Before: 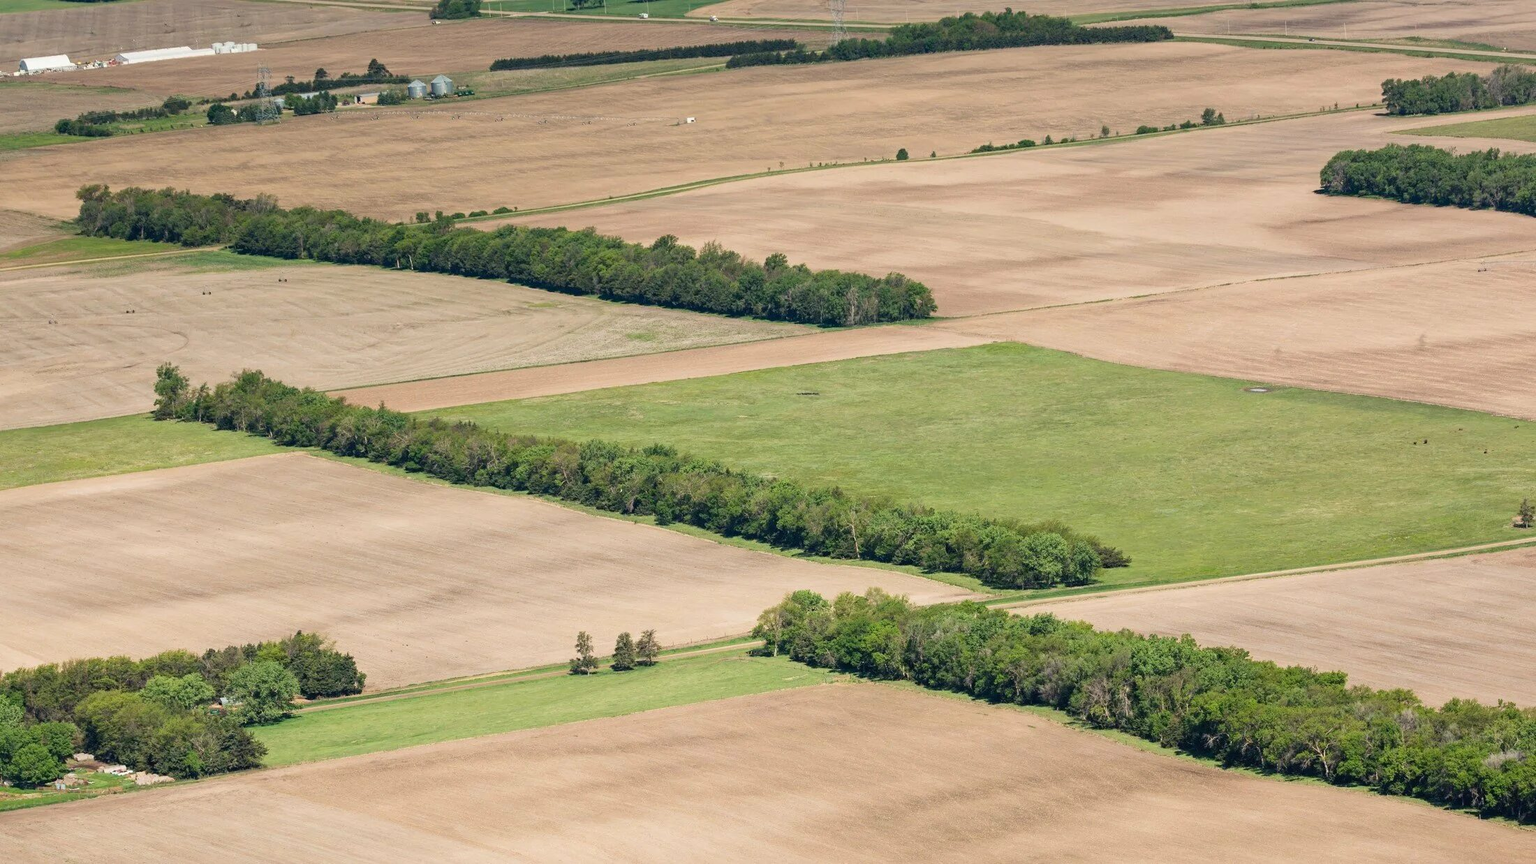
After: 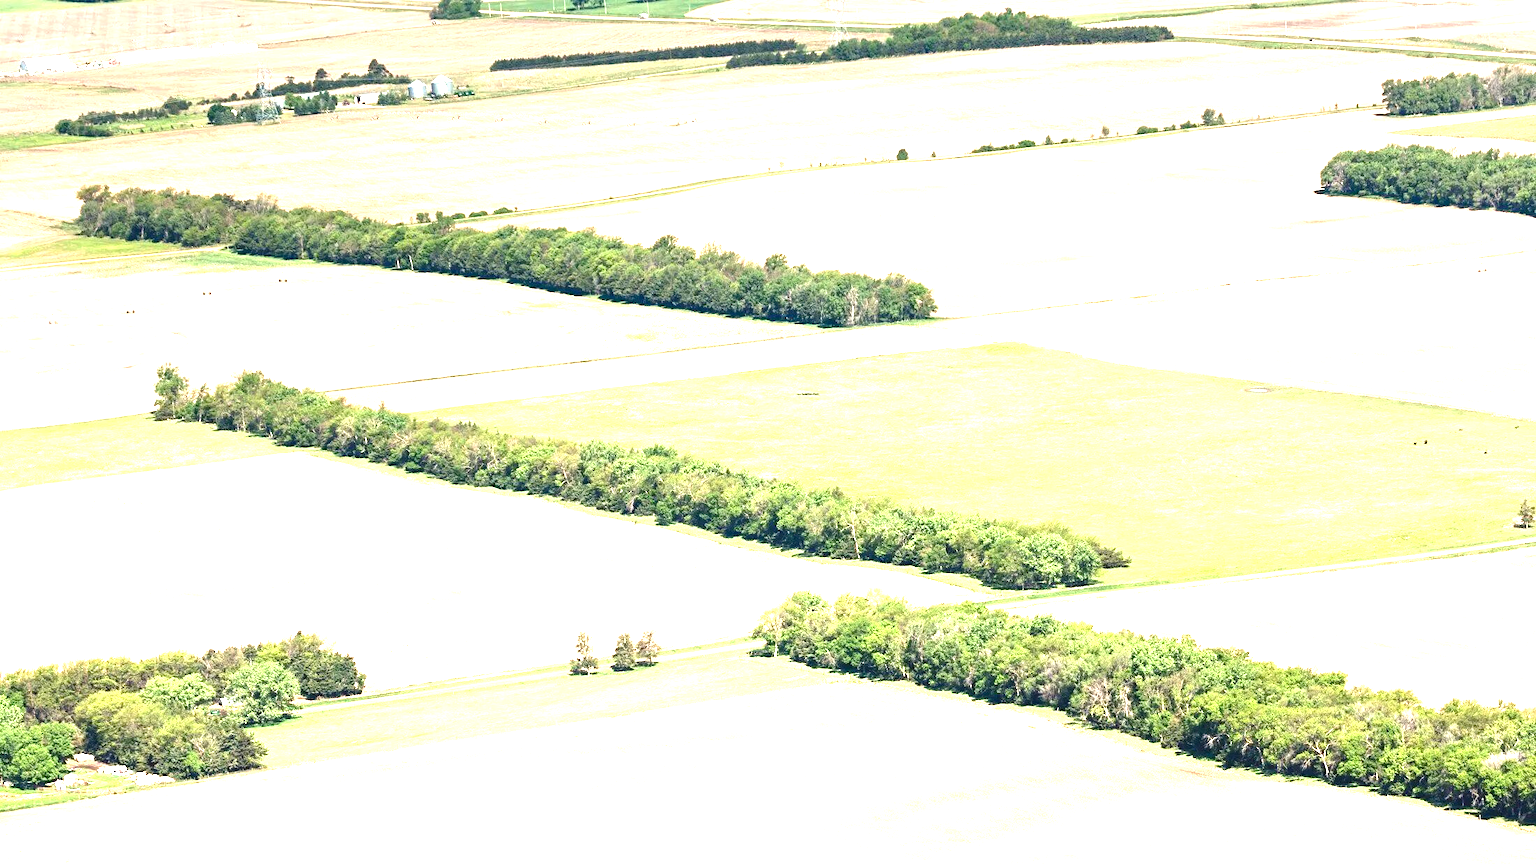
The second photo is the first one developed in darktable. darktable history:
tone equalizer: on, module defaults
color balance rgb: shadows lift › chroma 1%, shadows lift › hue 28.8°, power › hue 60°, highlights gain › chroma 1%, highlights gain › hue 60°, global offset › luminance 0.25%, perceptual saturation grading › highlights -20%, perceptual saturation grading › shadows 20%, perceptual brilliance grading › highlights 10%, perceptual brilliance grading › shadows -5%, global vibrance 19.67%
exposure: black level correction 0, exposure 1.7 EV, compensate exposure bias true, compensate highlight preservation false
